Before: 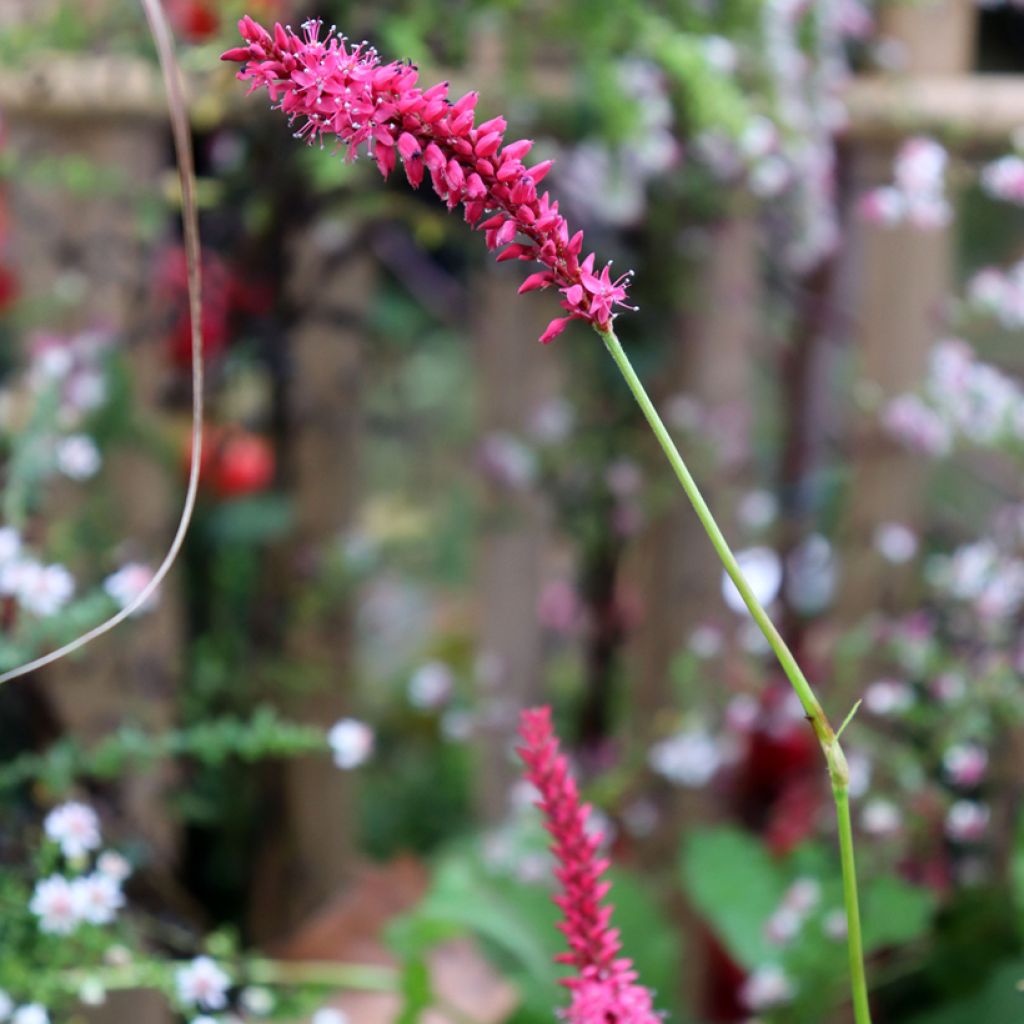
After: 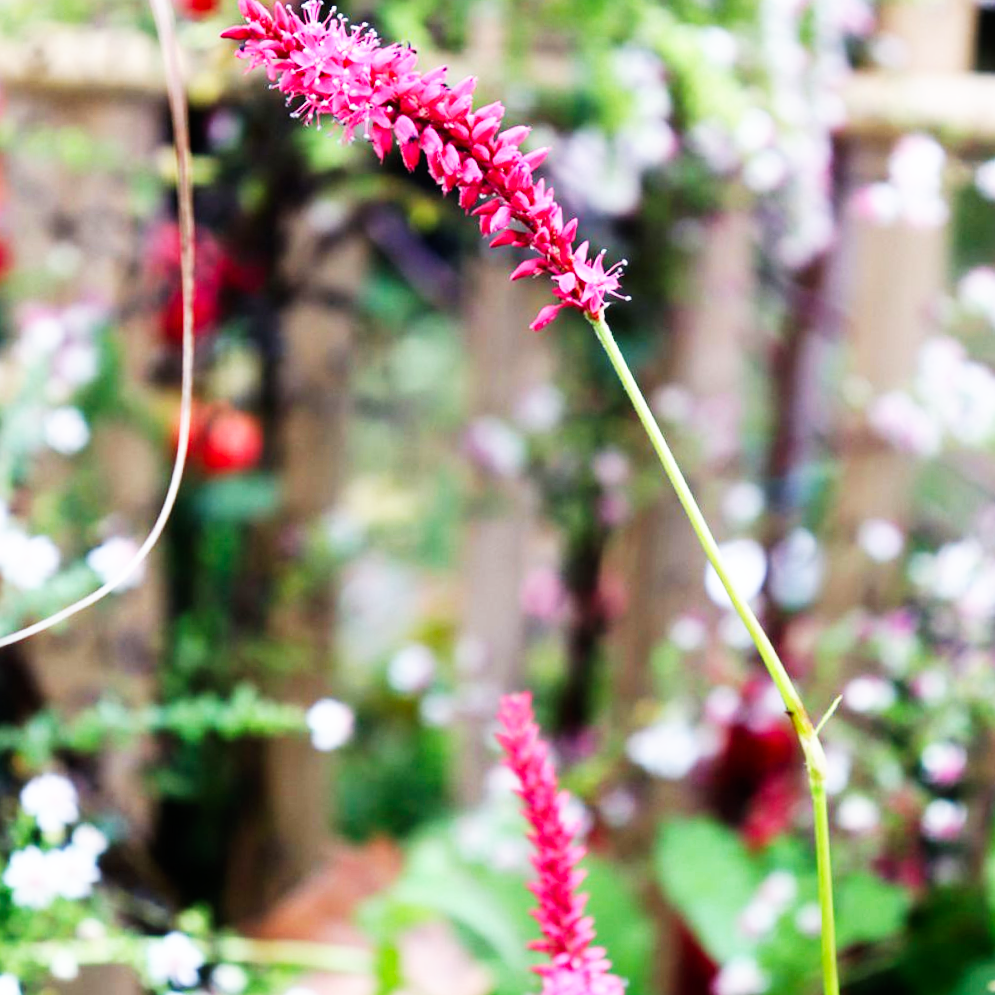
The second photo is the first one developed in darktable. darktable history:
base curve: curves: ch0 [(0, 0) (0.007, 0.004) (0.027, 0.03) (0.046, 0.07) (0.207, 0.54) (0.442, 0.872) (0.673, 0.972) (1, 1)], preserve colors none
exposure: compensate highlight preservation false
crop and rotate: angle -1.69°
